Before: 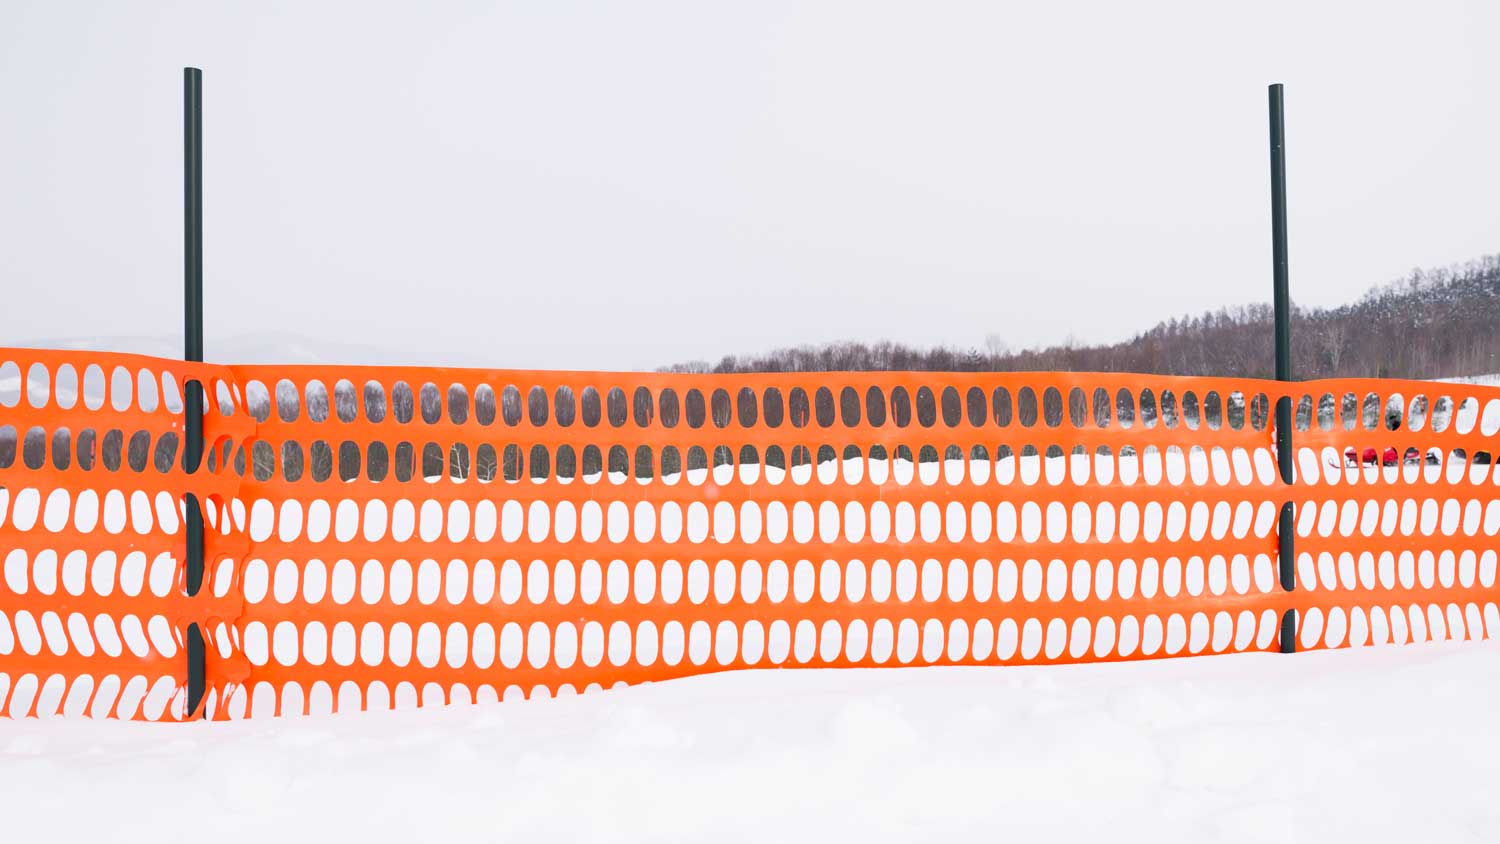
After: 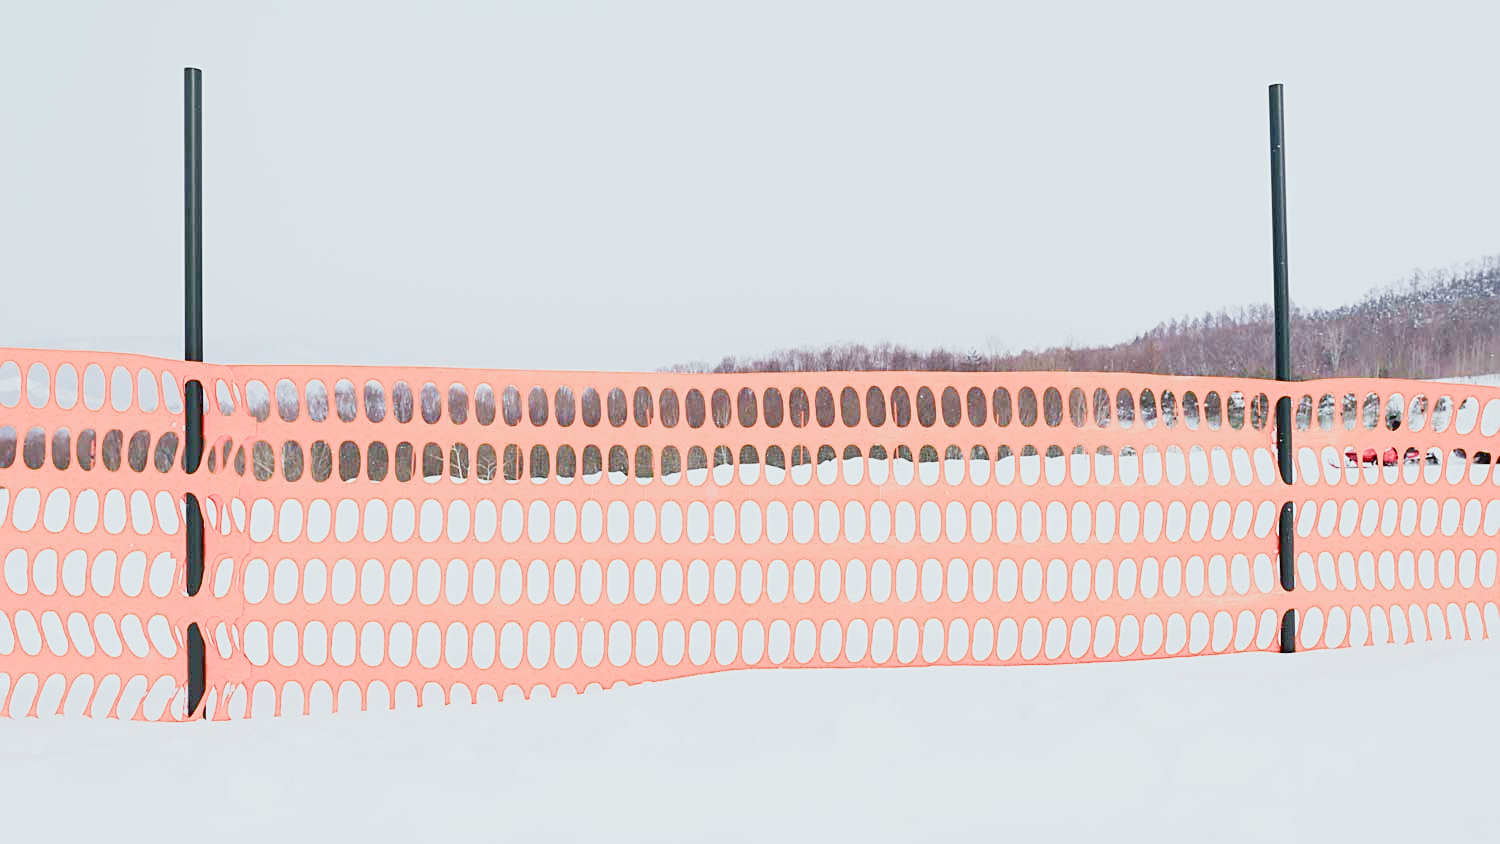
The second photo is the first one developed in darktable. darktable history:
exposure: black level correction 0.01, exposure 1 EV, compensate exposure bias true, compensate highlight preservation false
color correction: highlights a* -2.89, highlights b* -2.45, shadows a* 2.56, shadows b* 2.63
filmic rgb: black relative exposure -7.65 EV, white relative exposure 4.56 EV, hardness 3.61, color science v5 (2021), contrast in shadows safe, contrast in highlights safe
sharpen: on, module defaults
